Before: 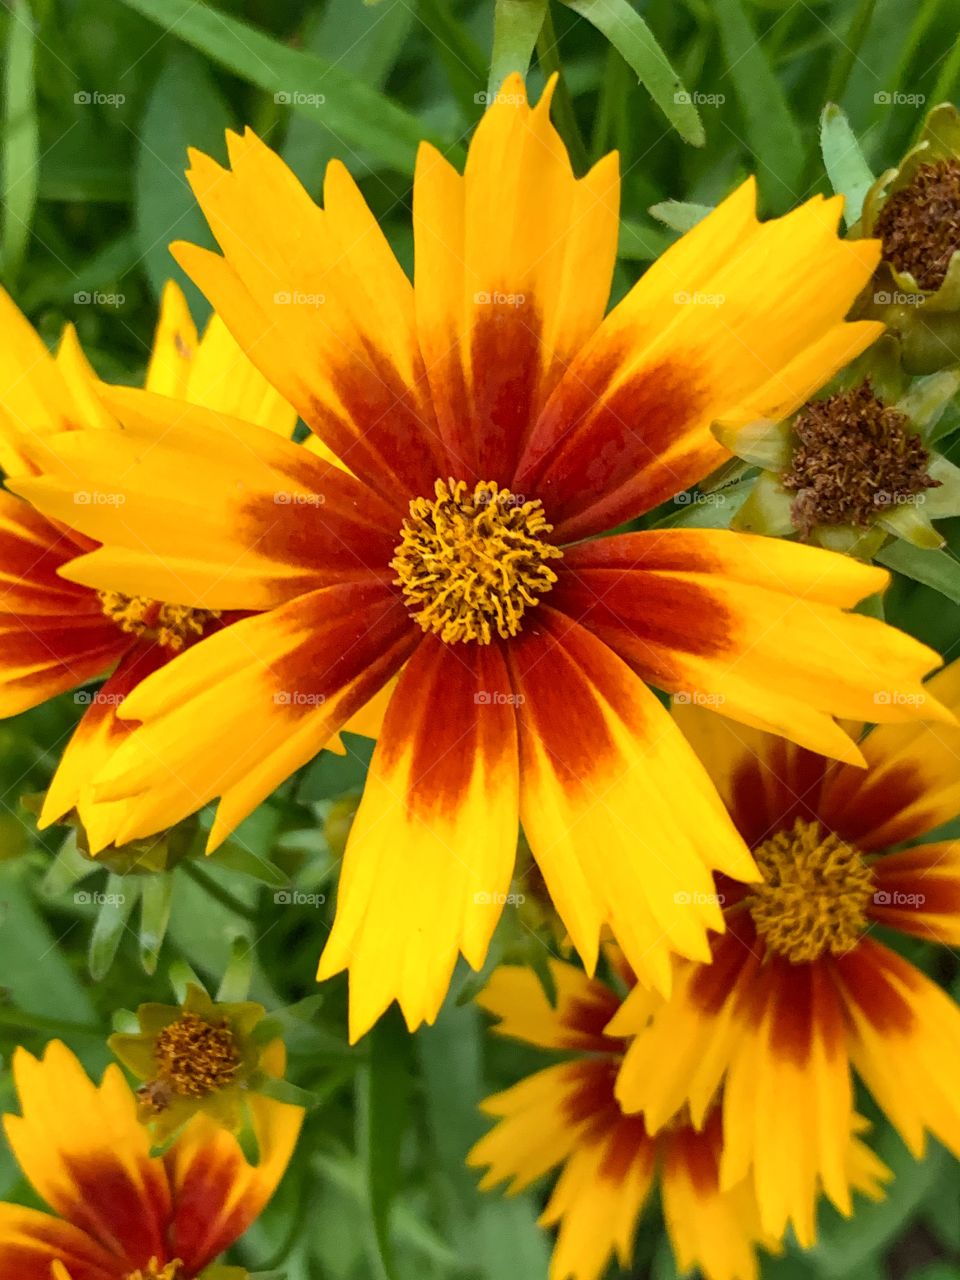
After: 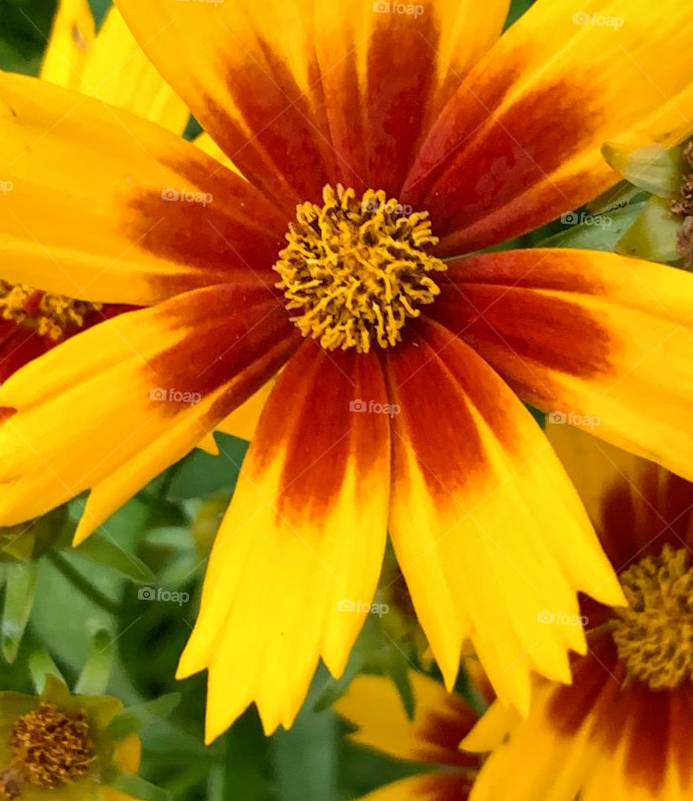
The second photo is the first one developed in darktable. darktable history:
shadows and highlights: shadows 37.27, highlights -28.18, soften with gaussian
tone equalizer: on, module defaults
crop and rotate: angle -3.37°, left 9.79%, top 20.73%, right 12.42%, bottom 11.82%
